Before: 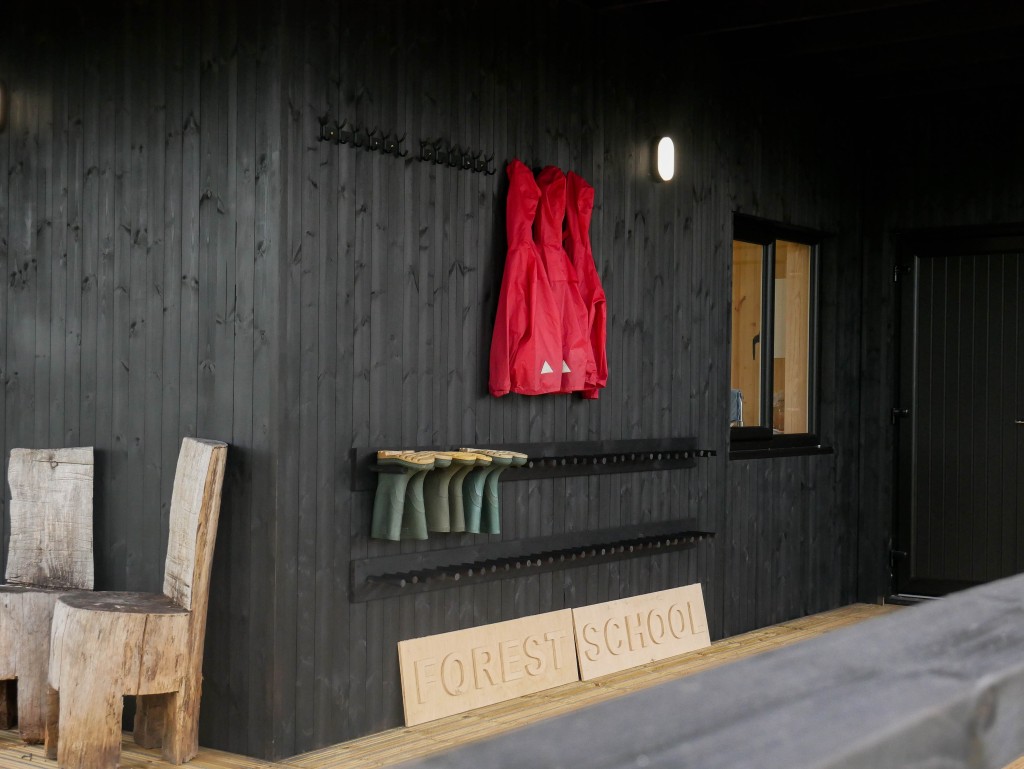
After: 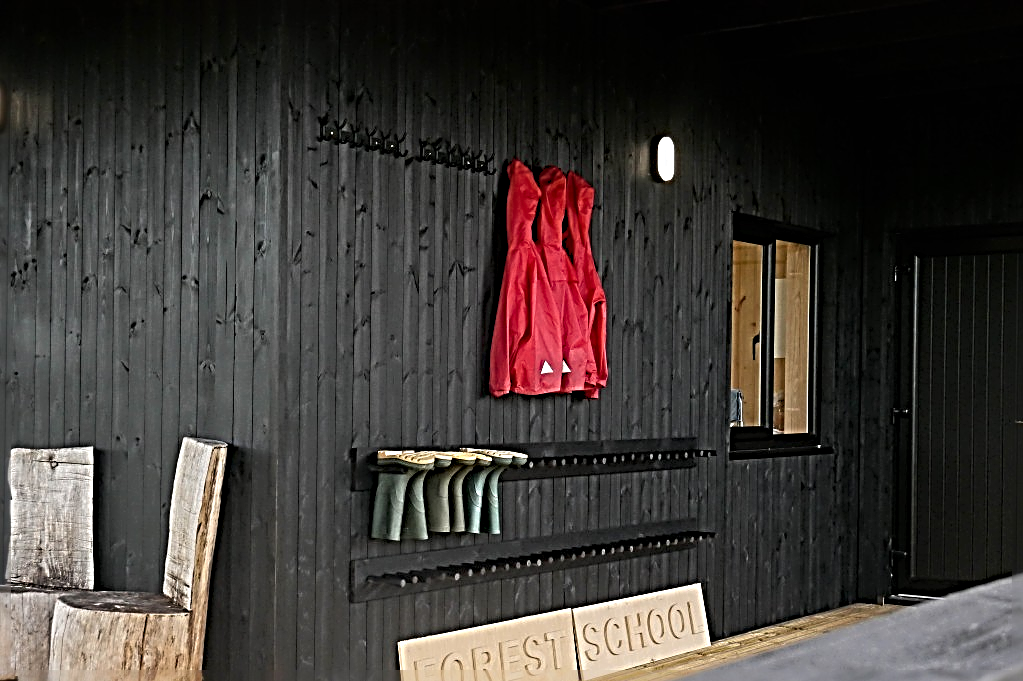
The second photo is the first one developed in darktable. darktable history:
levels: levels [0, 0.492, 0.984]
crop and rotate: top 0%, bottom 11.343%
sharpen: radius 4.005, amount 1.988
